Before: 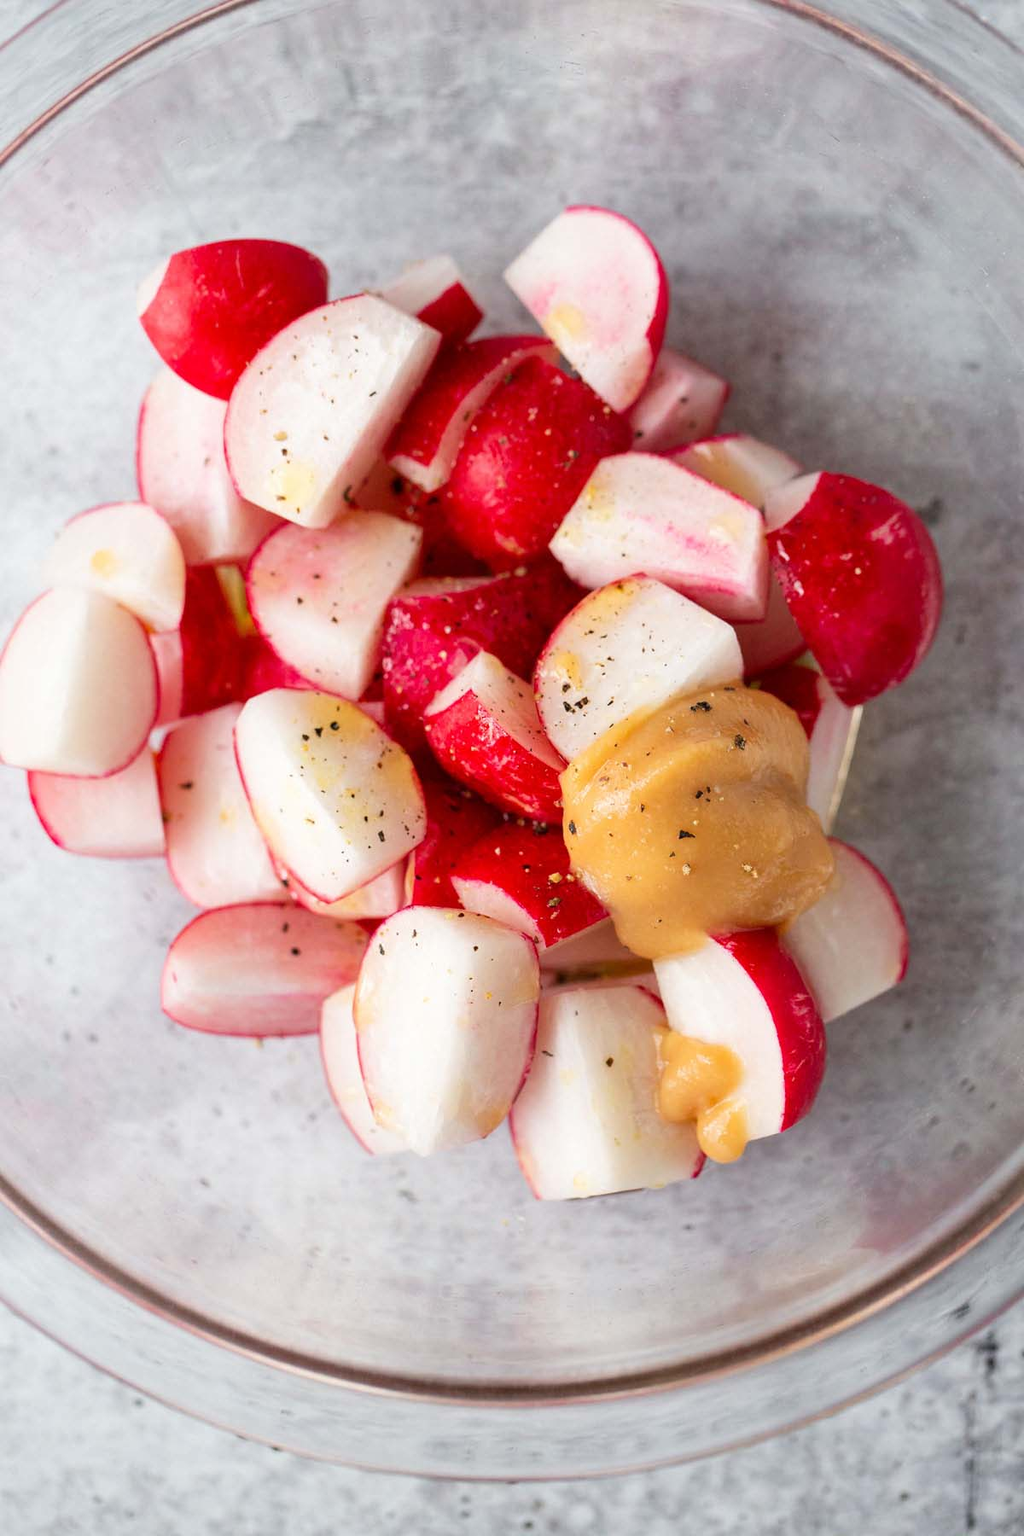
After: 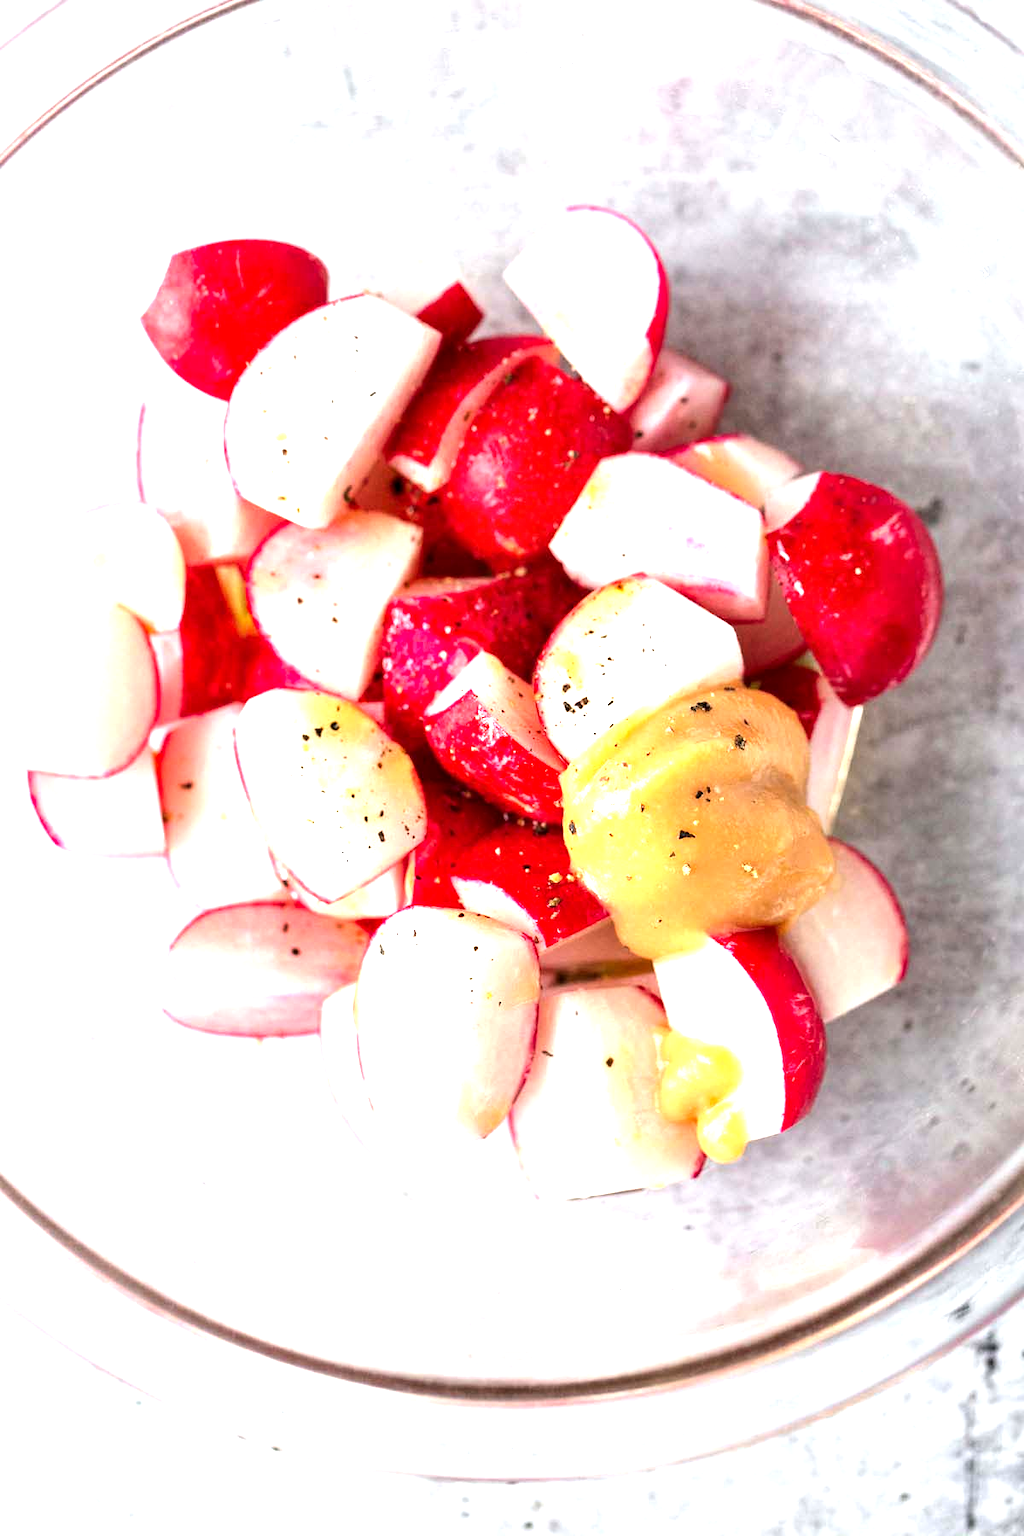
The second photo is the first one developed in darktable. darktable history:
exposure: black level correction -0.001, exposure 0.9 EV, compensate exposure bias true, compensate highlight preservation false
tone equalizer: -8 EV -0.417 EV, -7 EV -0.389 EV, -6 EV -0.333 EV, -5 EV -0.222 EV, -3 EV 0.222 EV, -2 EV 0.333 EV, -1 EV 0.389 EV, +0 EV 0.417 EV, edges refinement/feathering 500, mask exposure compensation -1.57 EV, preserve details no
contrast equalizer: octaves 7, y [[0.6 ×6], [0.55 ×6], [0 ×6], [0 ×6], [0 ×6]], mix 0.2
